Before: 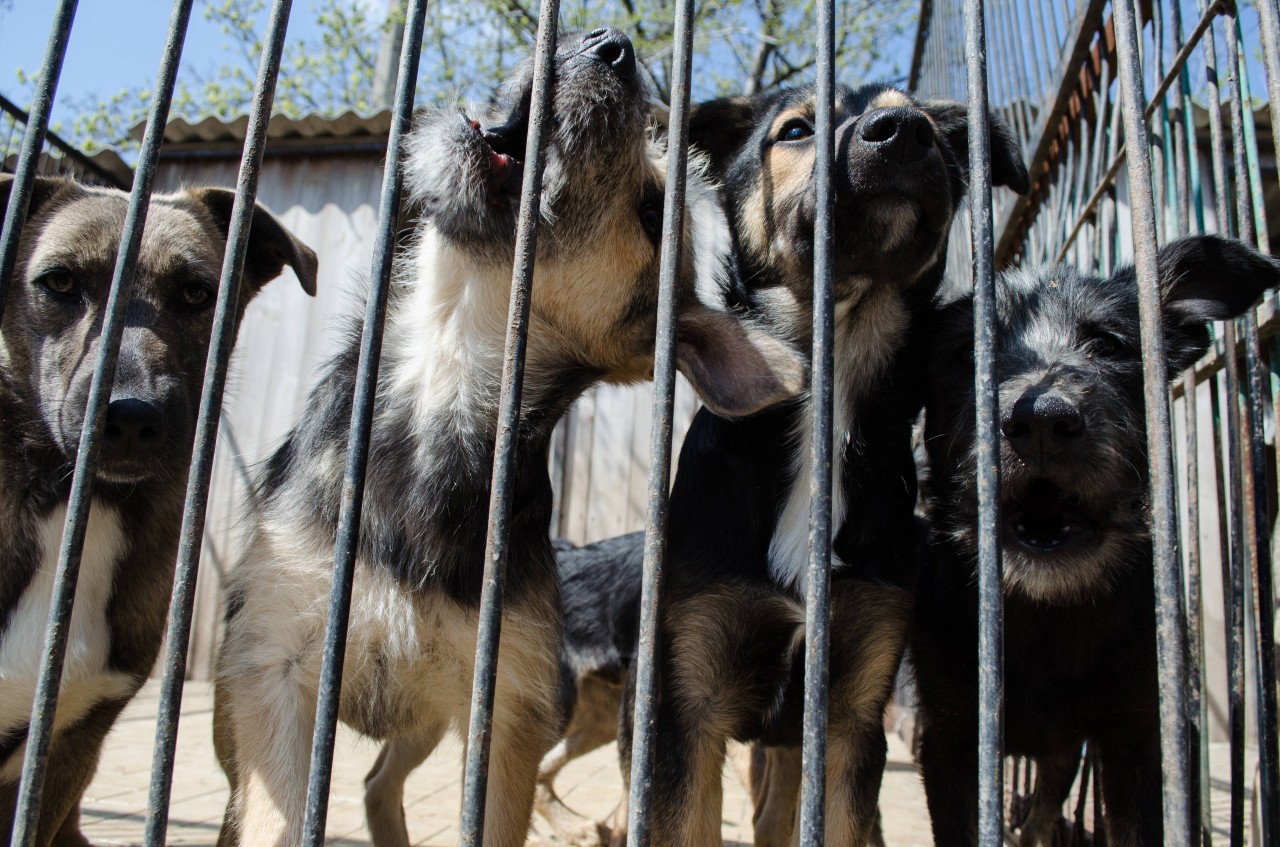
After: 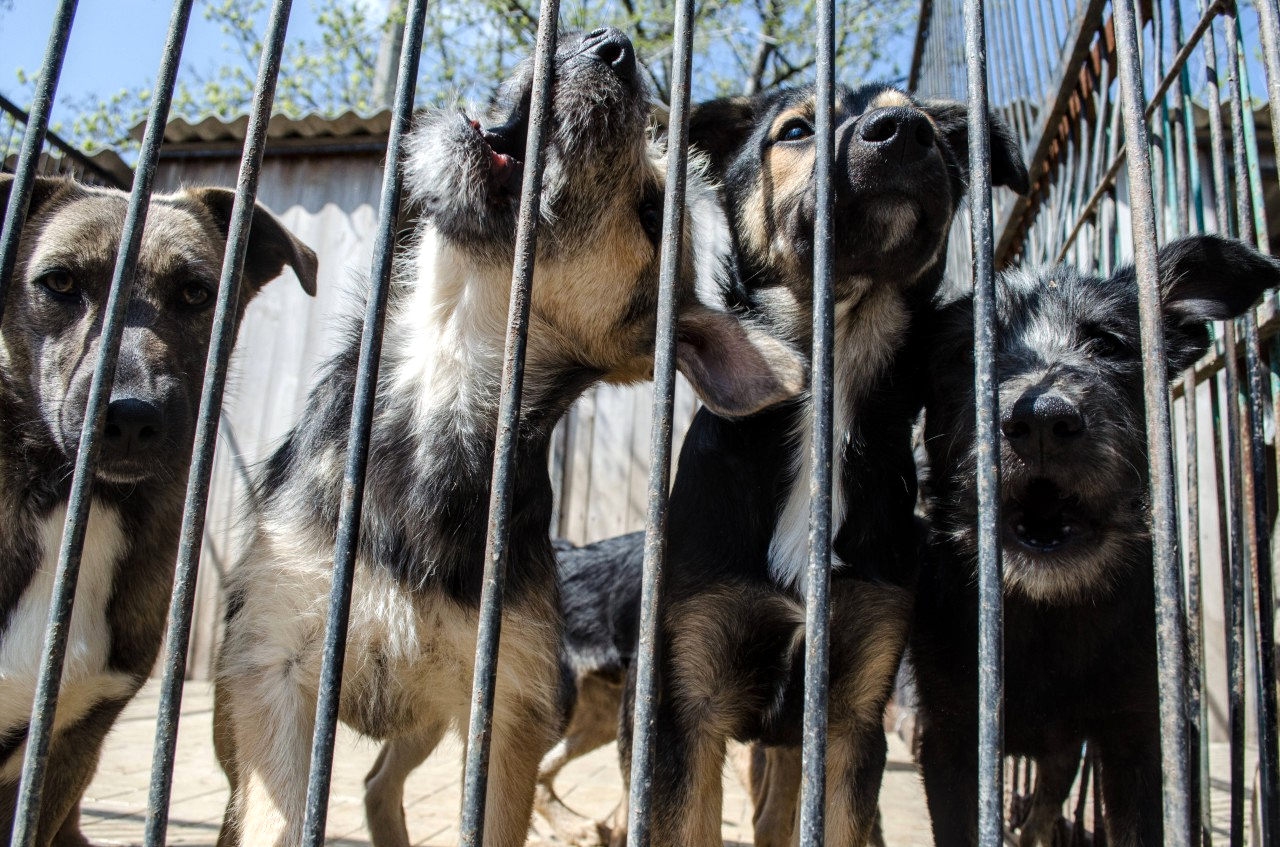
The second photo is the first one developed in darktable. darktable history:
local contrast: on, module defaults
exposure: exposure 0.2 EV, compensate highlight preservation false
